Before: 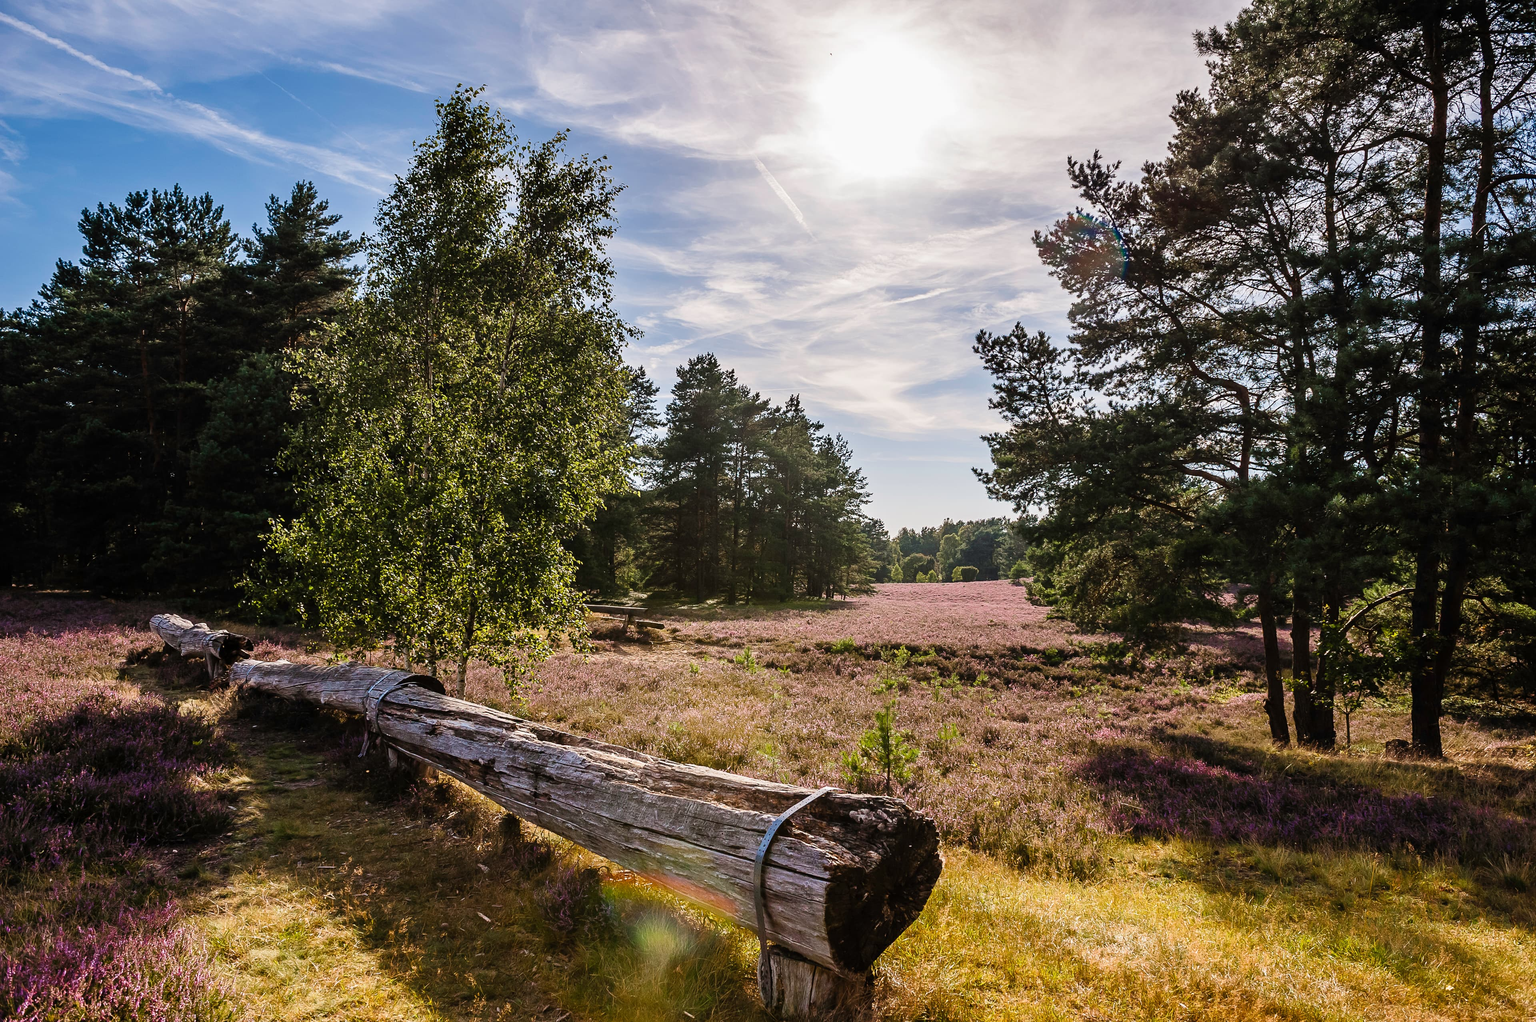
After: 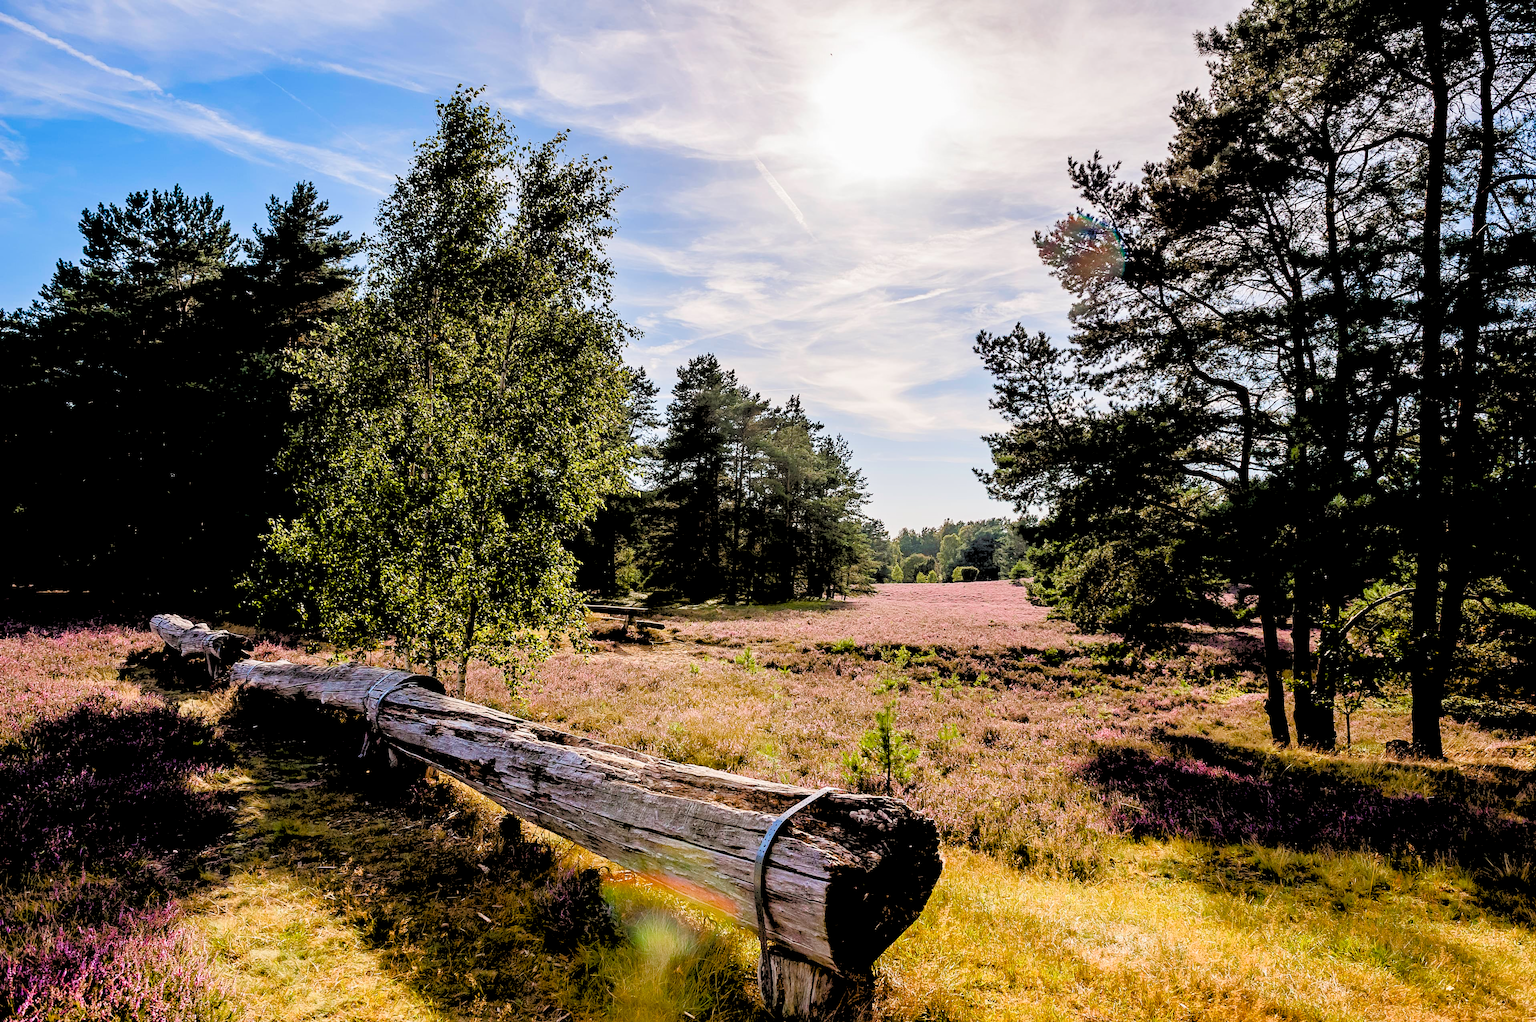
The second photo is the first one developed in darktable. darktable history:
color balance rgb: perceptual saturation grading › global saturation 20%, perceptual saturation grading › highlights -25%, perceptual saturation grading › shadows 25%
rgb levels: levels [[0.027, 0.429, 0.996], [0, 0.5, 1], [0, 0.5, 1]]
